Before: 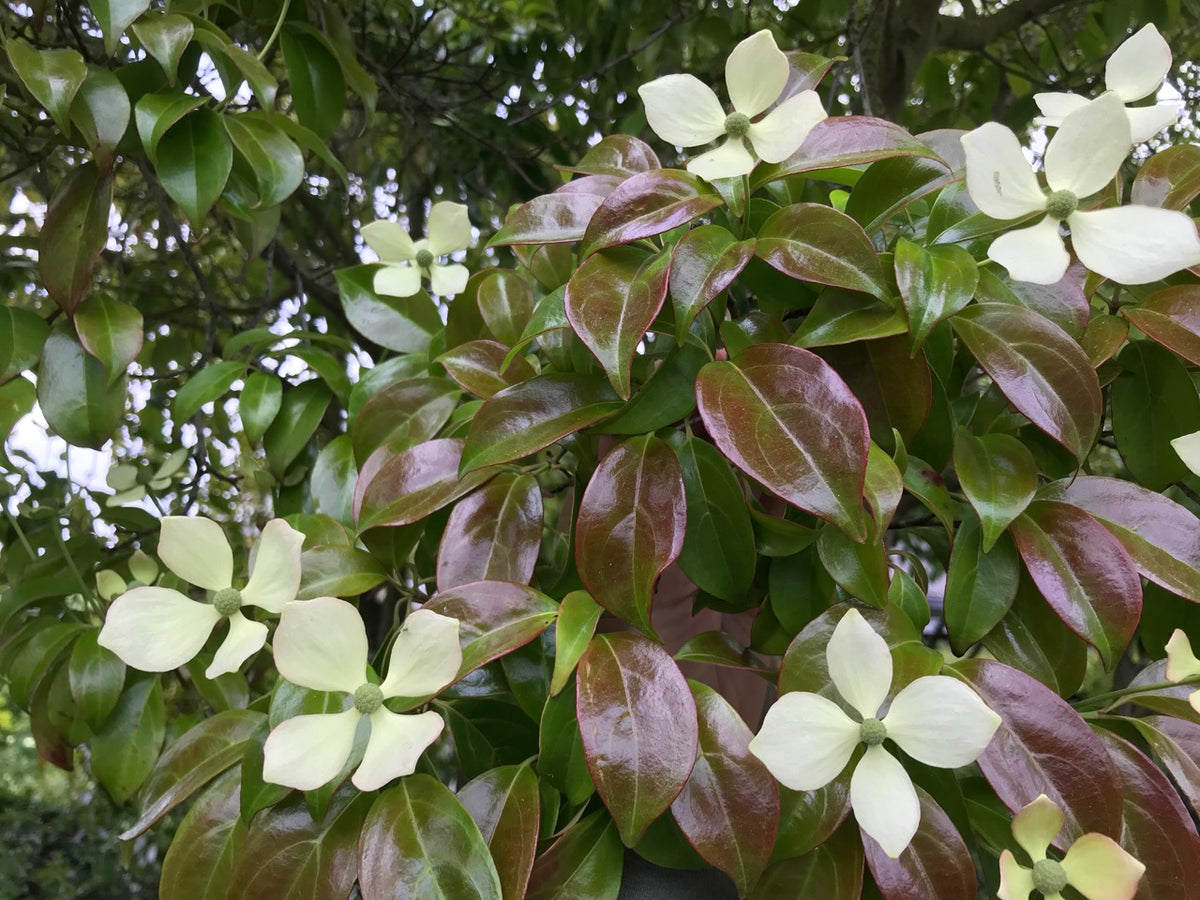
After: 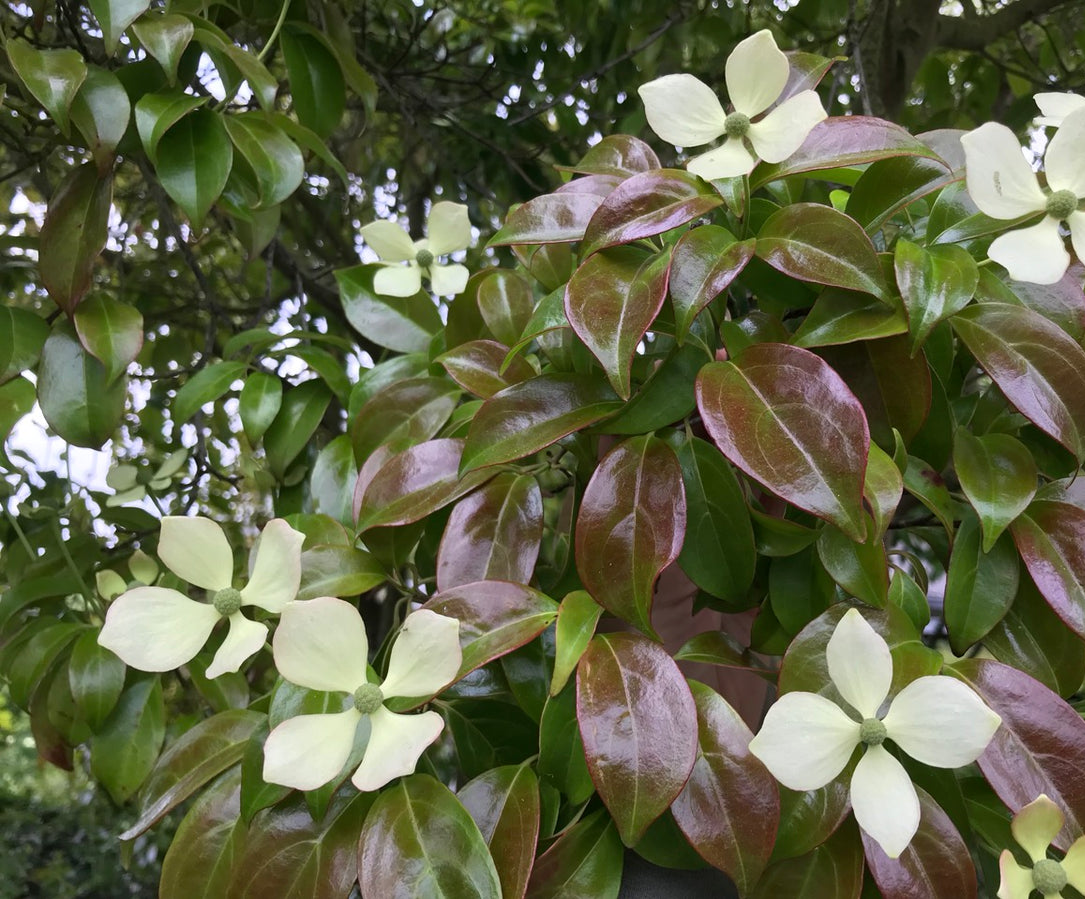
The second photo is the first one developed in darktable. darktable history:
crop: right 9.509%, bottom 0.031%
exposure: compensate highlight preservation false
